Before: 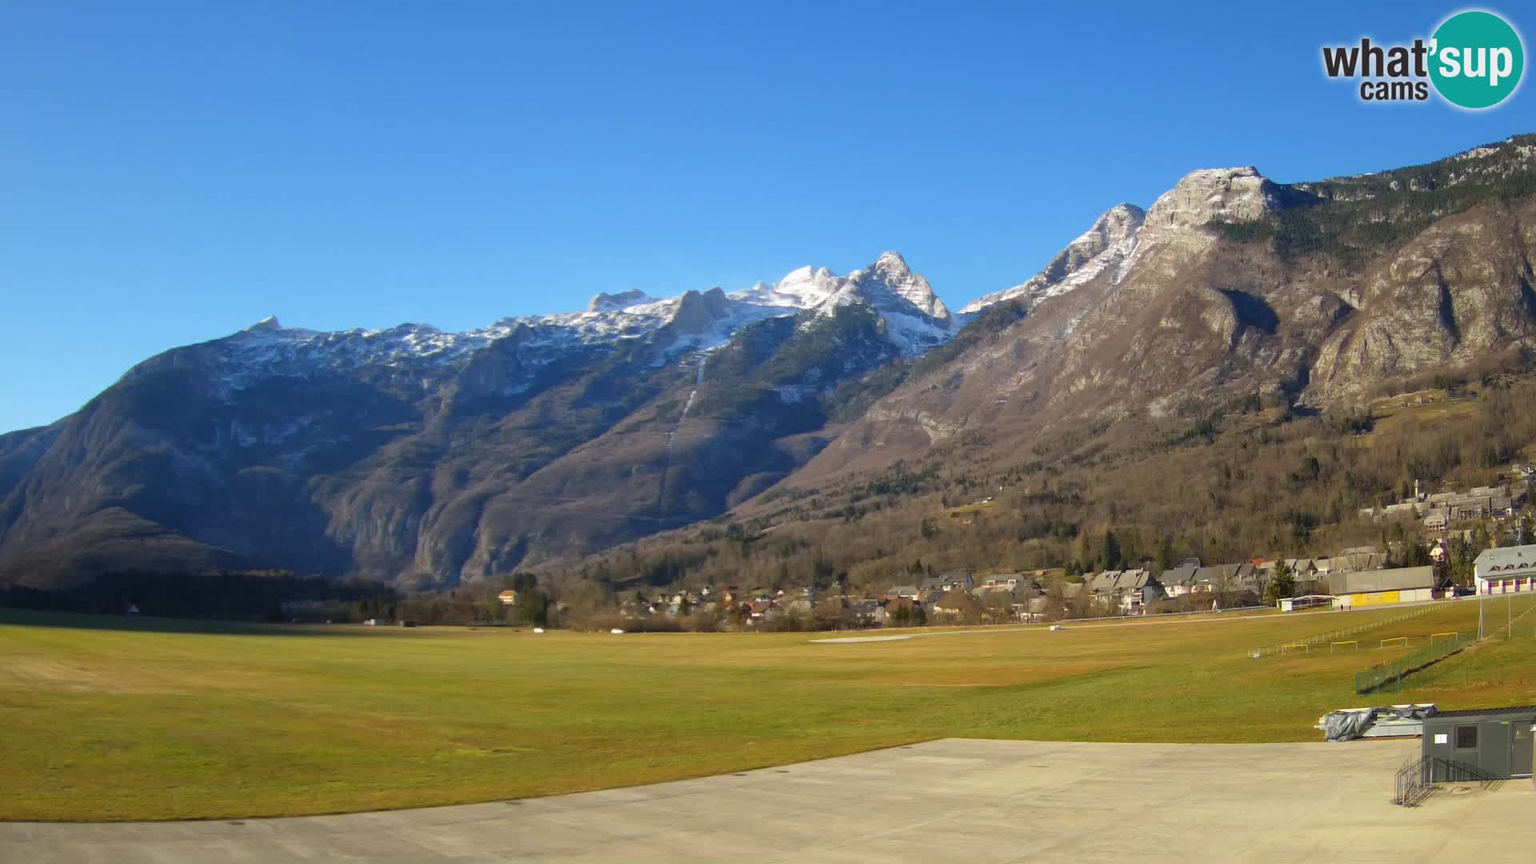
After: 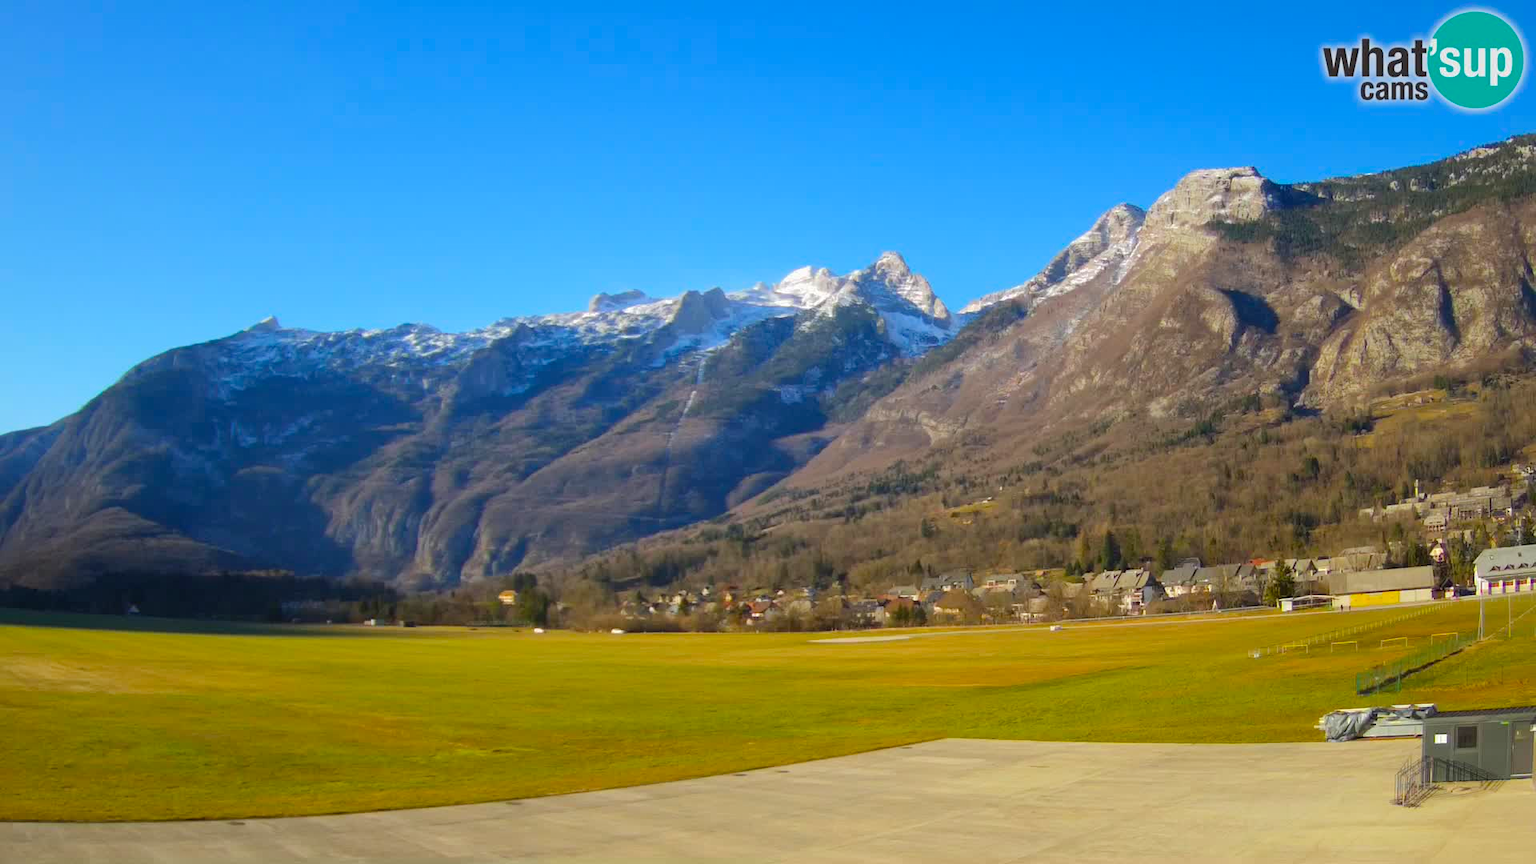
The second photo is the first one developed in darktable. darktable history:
base curve: curves: ch0 [(0, 0) (0.235, 0.266) (0.503, 0.496) (0.786, 0.72) (1, 1)]
color balance rgb: perceptual saturation grading › global saturation 20%, global vibrance 20%
